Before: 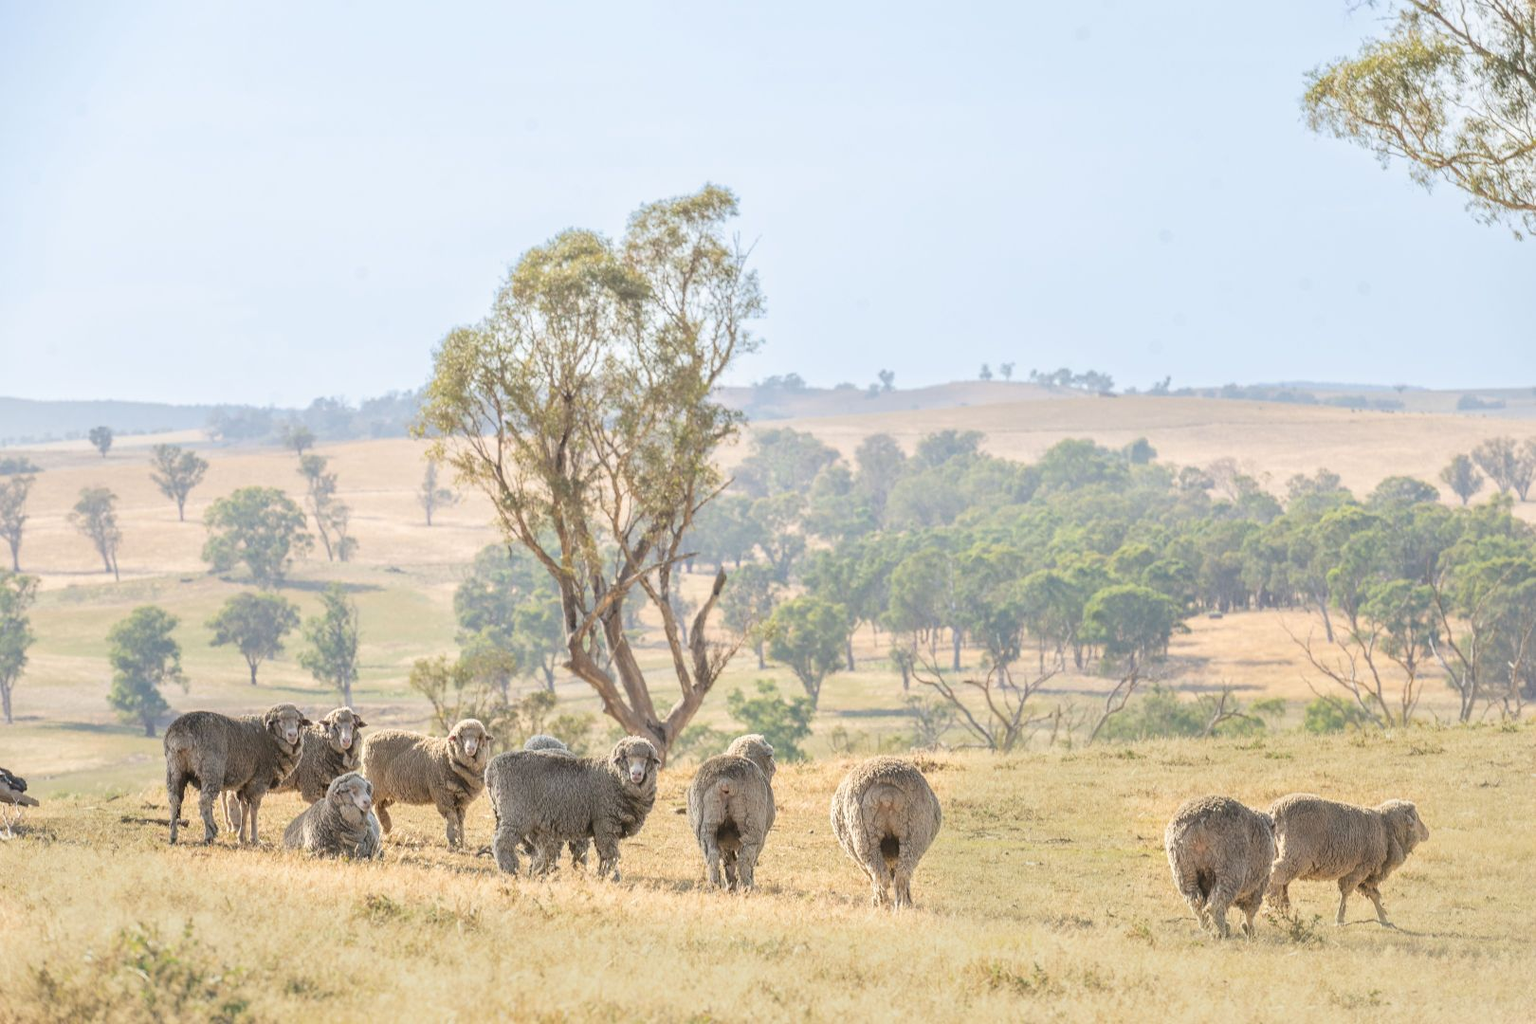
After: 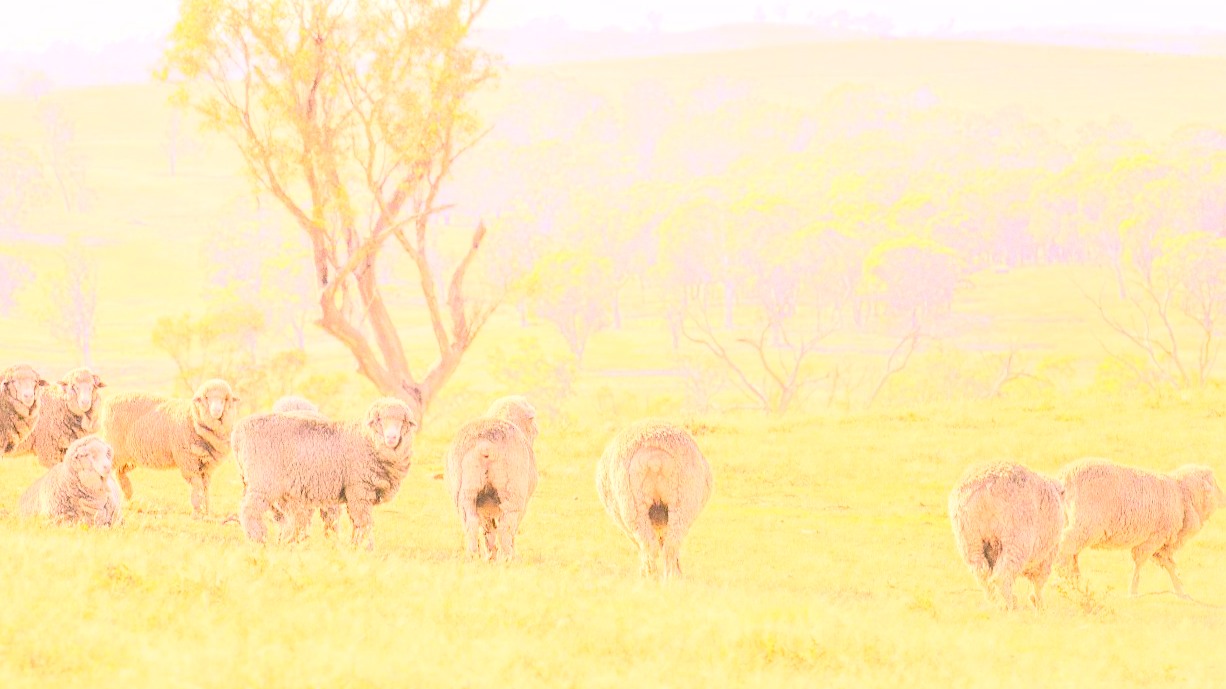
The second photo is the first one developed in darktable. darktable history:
grain: coarseness 0.09 ISO
crop and rotate: left 17.299%, top 35.115%, right 7.015%, bottom 1.024%
contrast brightness saturation: contrast -0.1, brightness 0.05, saturation 0.08
white balance: red 0.967, blue 1.049
exposure: black level correction 0, exposure 1.2 EV, compensate exposure bias true, compensate highlight preservation false
local contrast: highlights 100%, shadows 100%, detail 120%, midtone range 0.2
tone curve: curves: ch0 [(0, 0) (0.084, 0.074) (0.2, 0.297) (0.363, 0.591) (0.495, 0.765) (0.68, 0.901) (0.851, 0.967) (1, 1)], color space Lab, linked channels, preserve colors none
color correction: highlights a* 21.88, highlights b* 22.25
